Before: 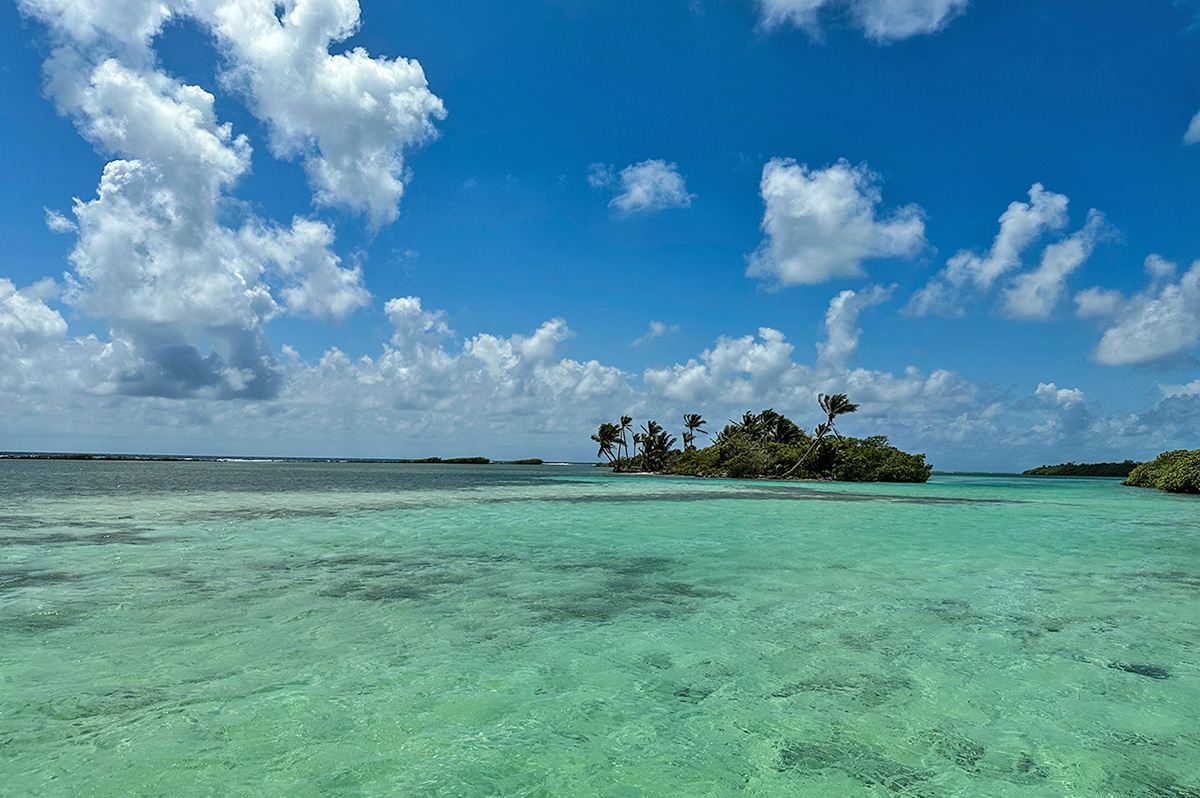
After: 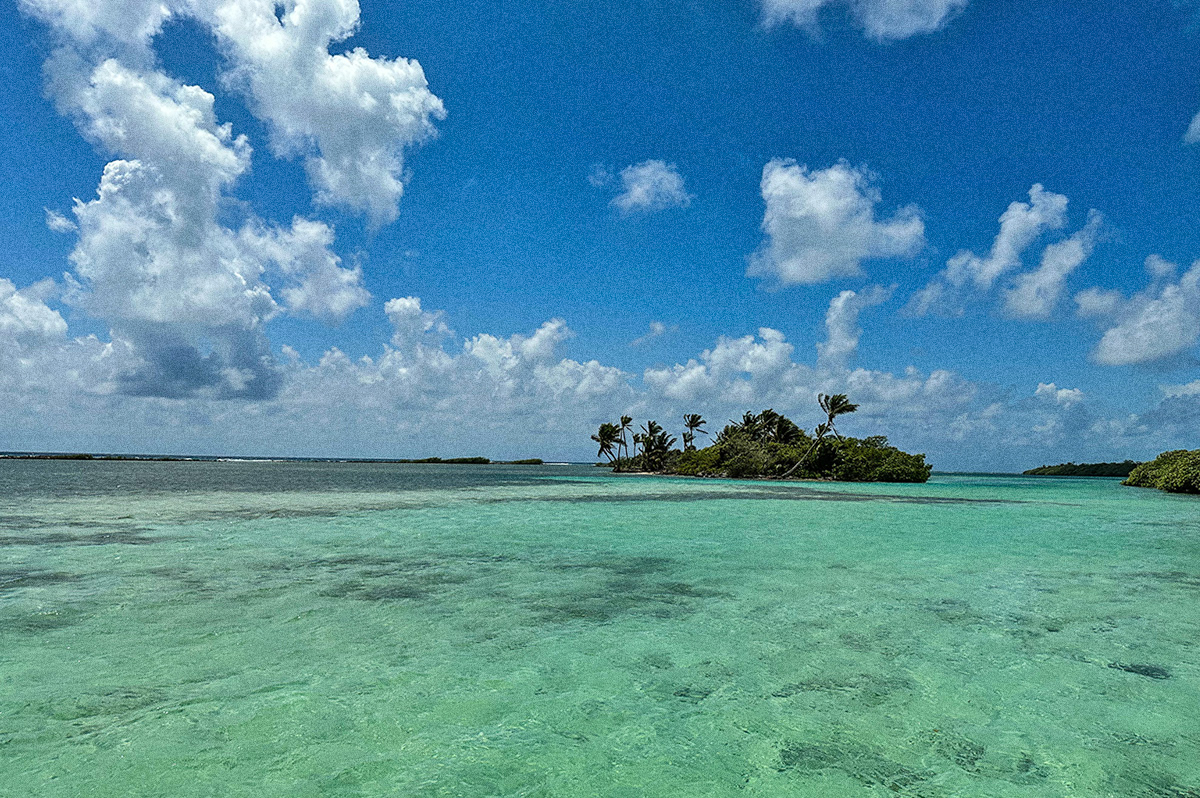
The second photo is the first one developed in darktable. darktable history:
shadows and highlights: shadows 20.55, highlights -20.99, soften with gaussian
grain: coarseness 0.09 ISO, strength 40%
